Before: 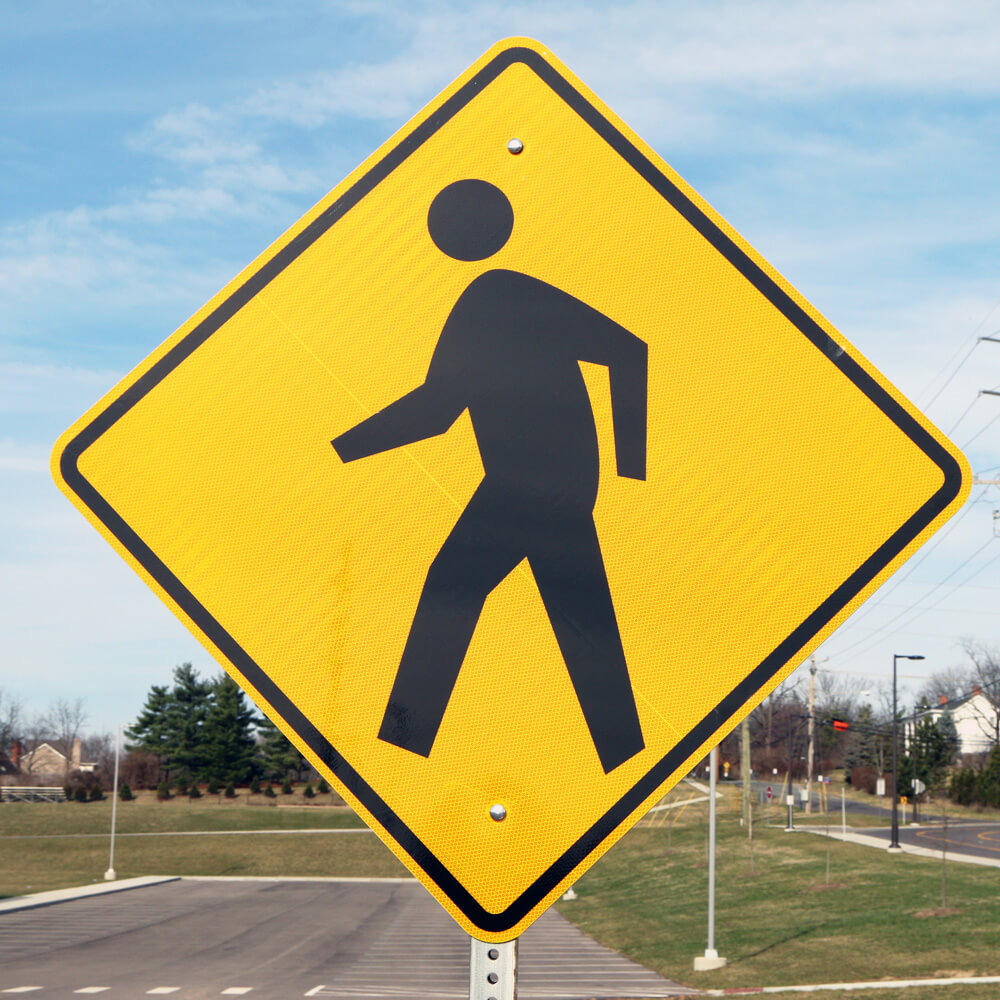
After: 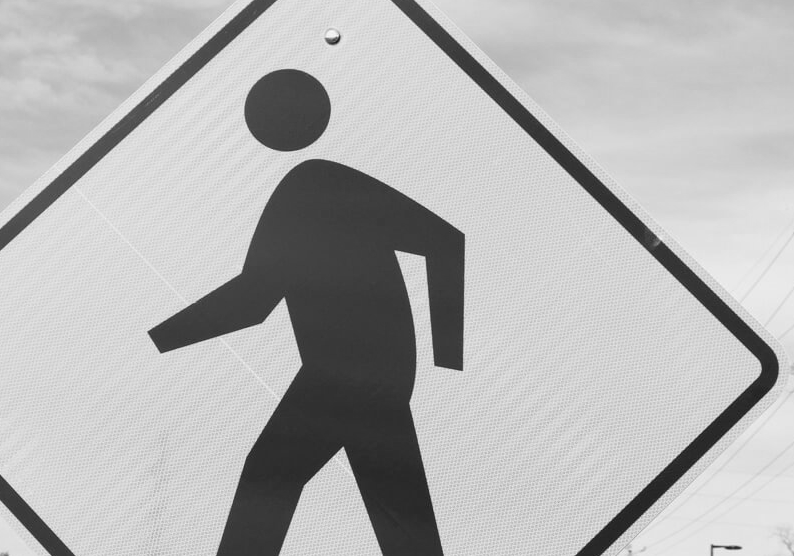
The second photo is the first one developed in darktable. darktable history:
crop: left 18.38%, top 11.092%, right 2.134%, bottom 33.217%
color zones: curves: ch1 [(0, -0.394) (0.143, -0.394) (0.286, -0.394) (0.429, -0.392) (0.571, -0.391) (0.714, -0.391) (0.857, -0.391) (1, -0.394)]
